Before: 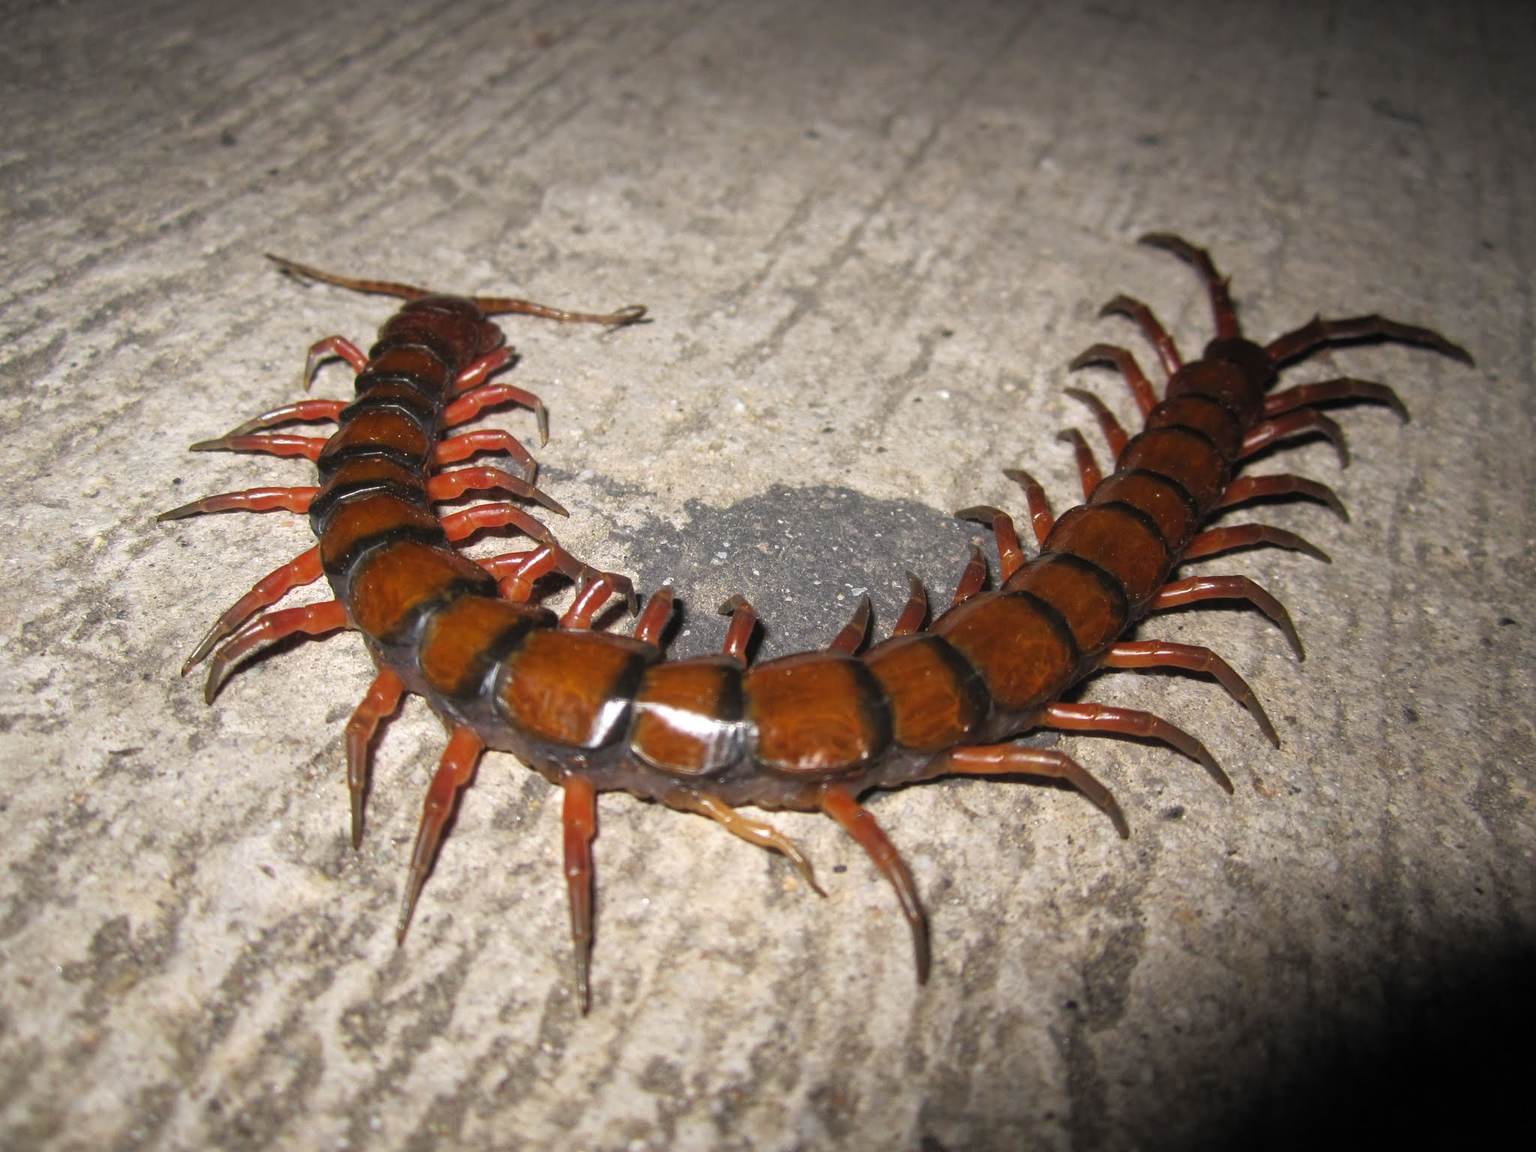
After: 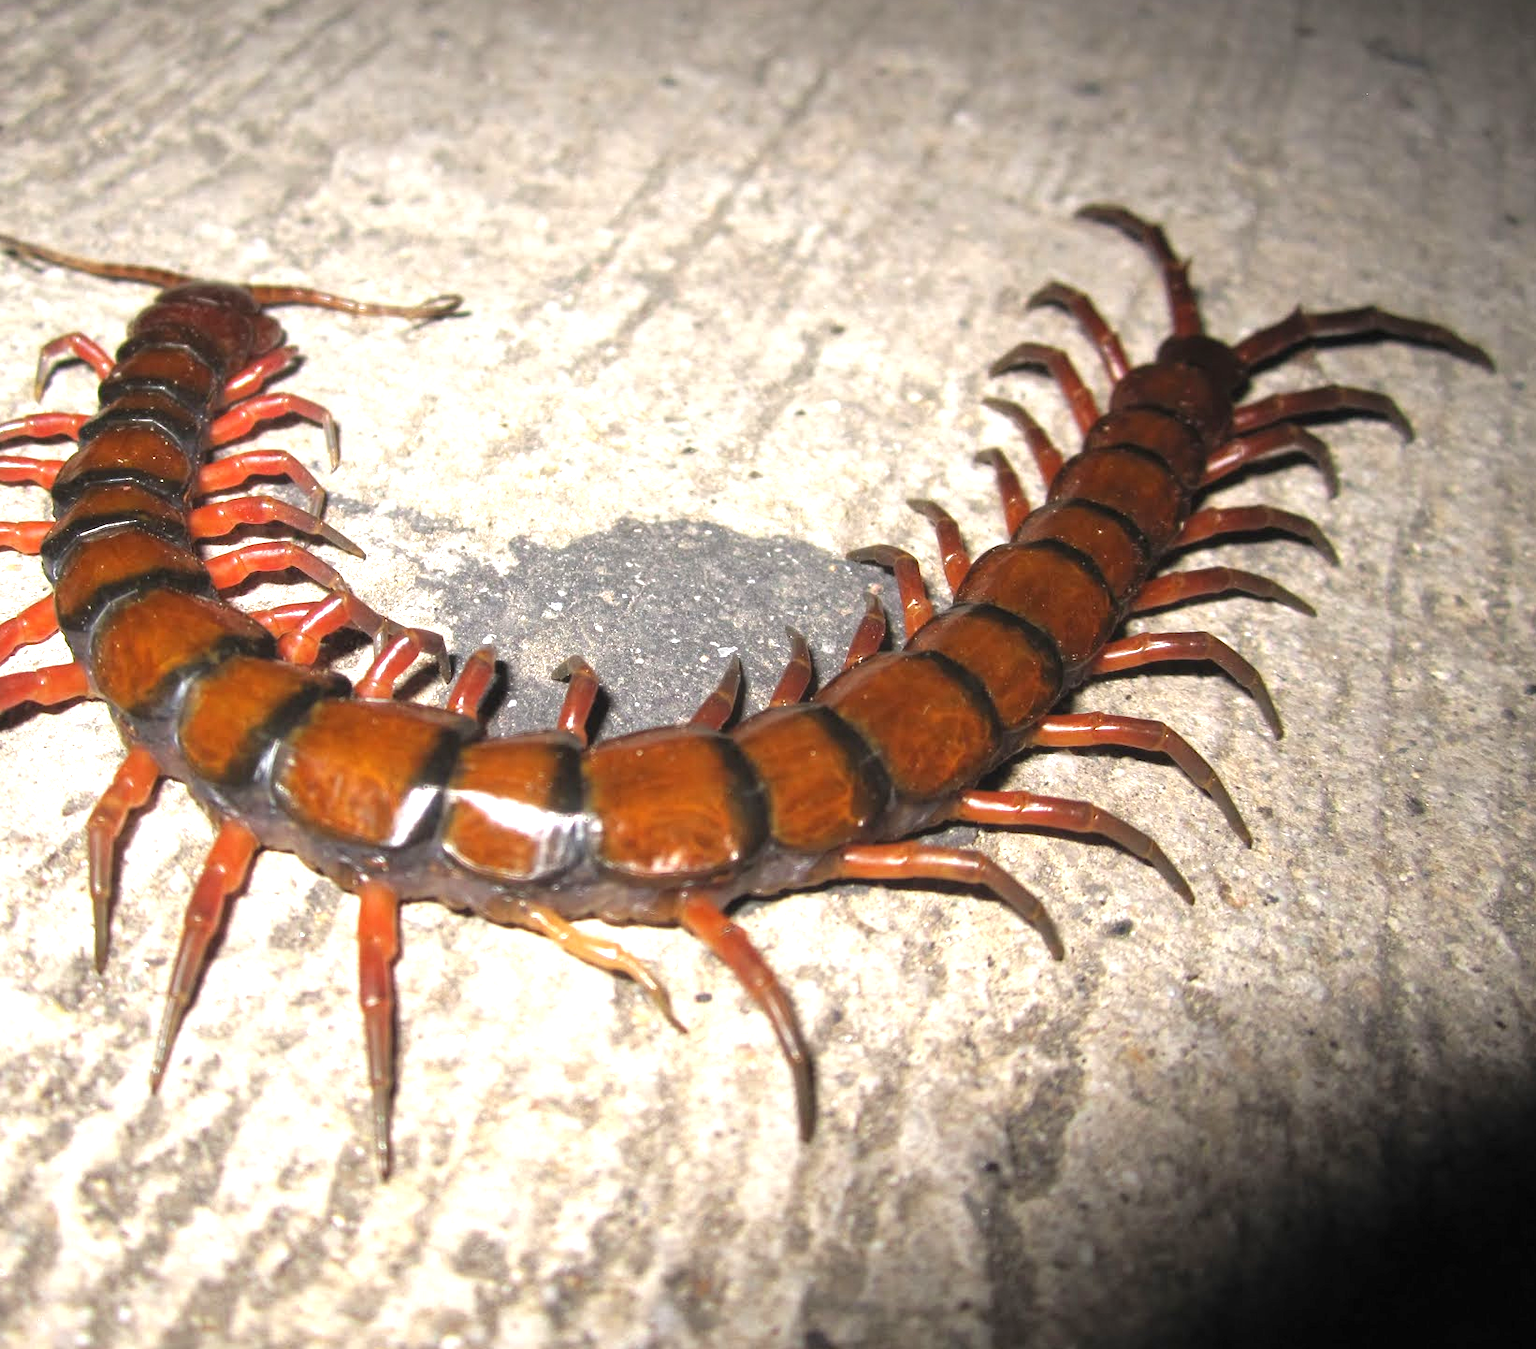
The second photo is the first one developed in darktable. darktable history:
exposure: black level correction 0, exposure 1 EV, compensate highlight preservation false
crop and rotate: left 18.016%, top 6.01%, right 1.801%
